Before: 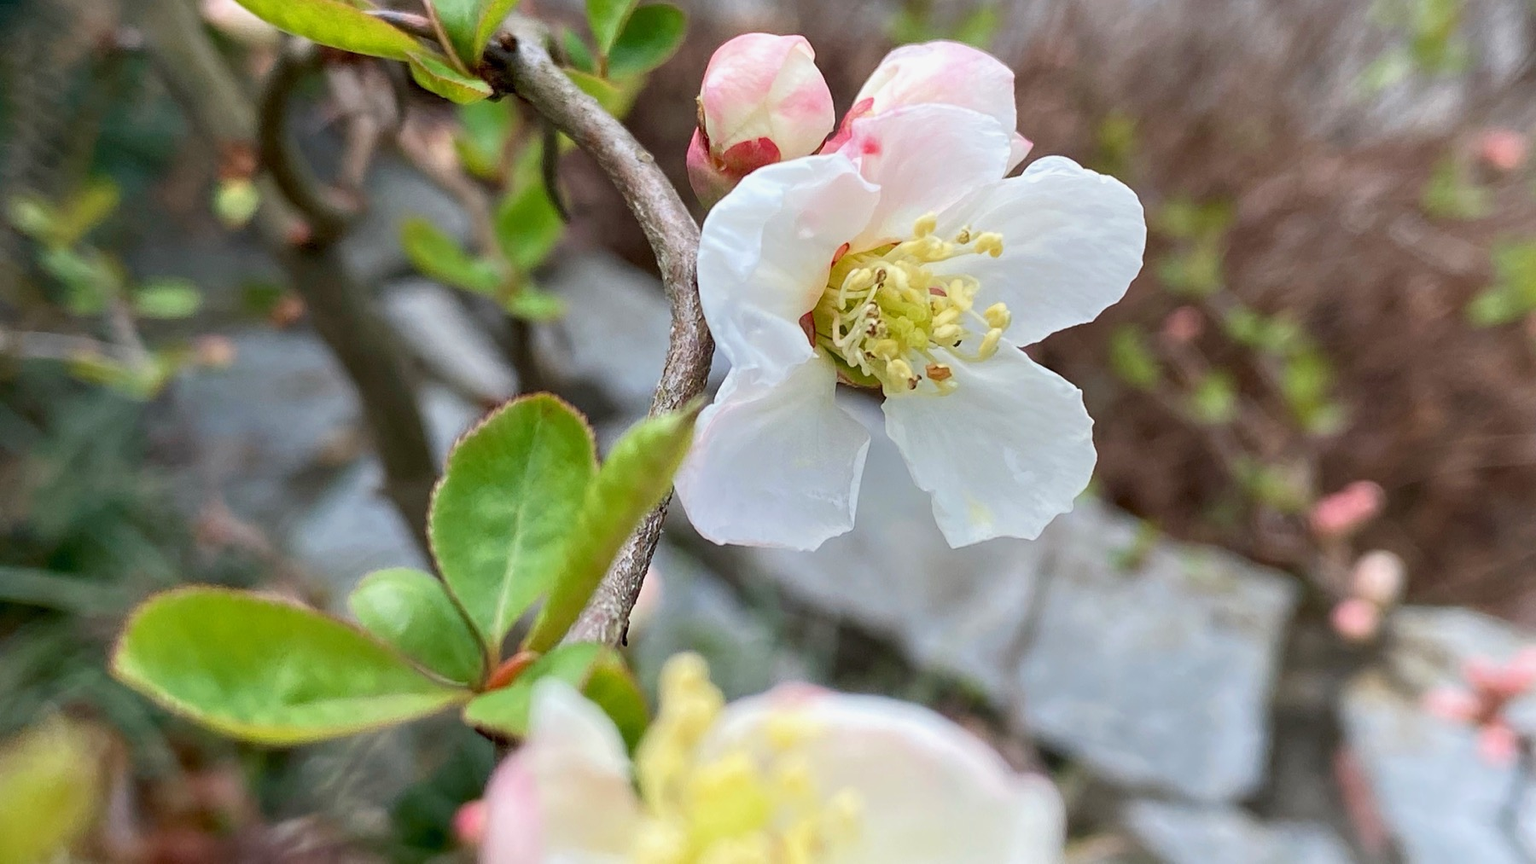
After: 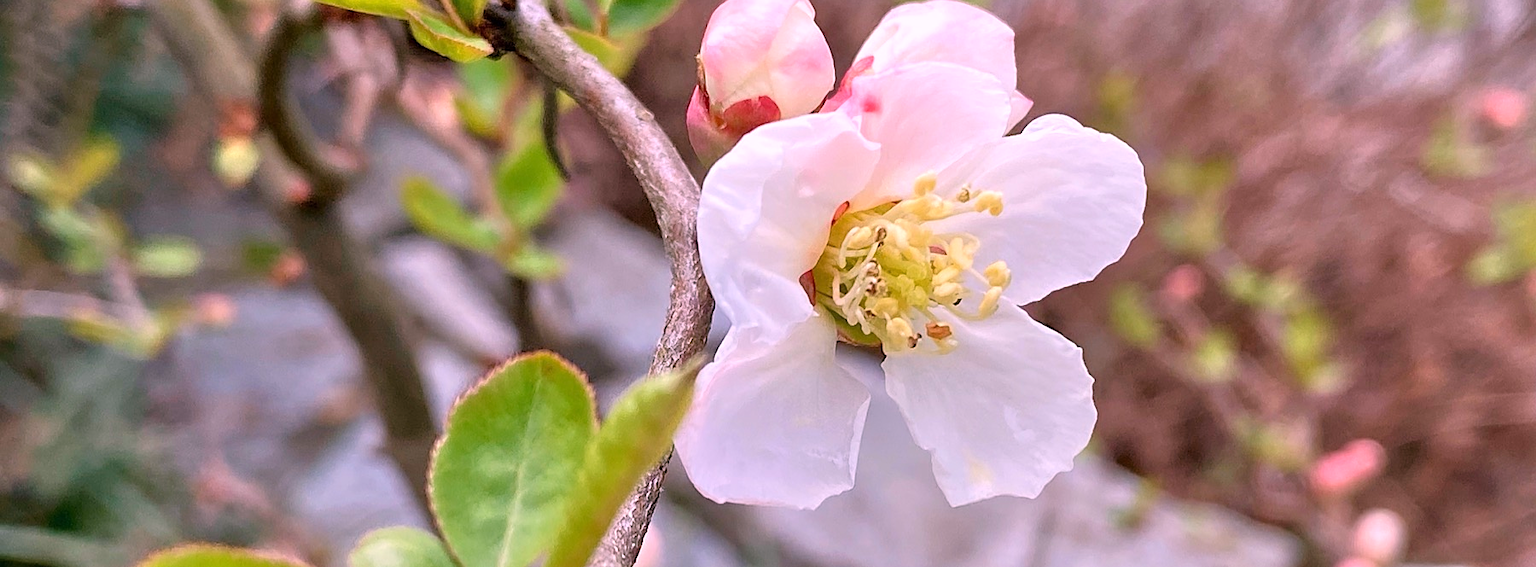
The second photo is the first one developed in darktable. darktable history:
crop and rotate: top 4.848%, bottom 29.503%
tone equalizer: -8 EV 0.001 EV, -7 EV -0.004 EV, -6 EV 0.009 EV, -5 EV 0.032 EV, -4 EV 0.276 EV, -3 EV 0.644 EV, -2 EV 0.584 EV, -1 EV 0.187 EV, +0 EV 0.024 EV
sharpen: radius 1.559, amount 0.373, threshold 1.271
white balance: red 1.188, blue 1.11
